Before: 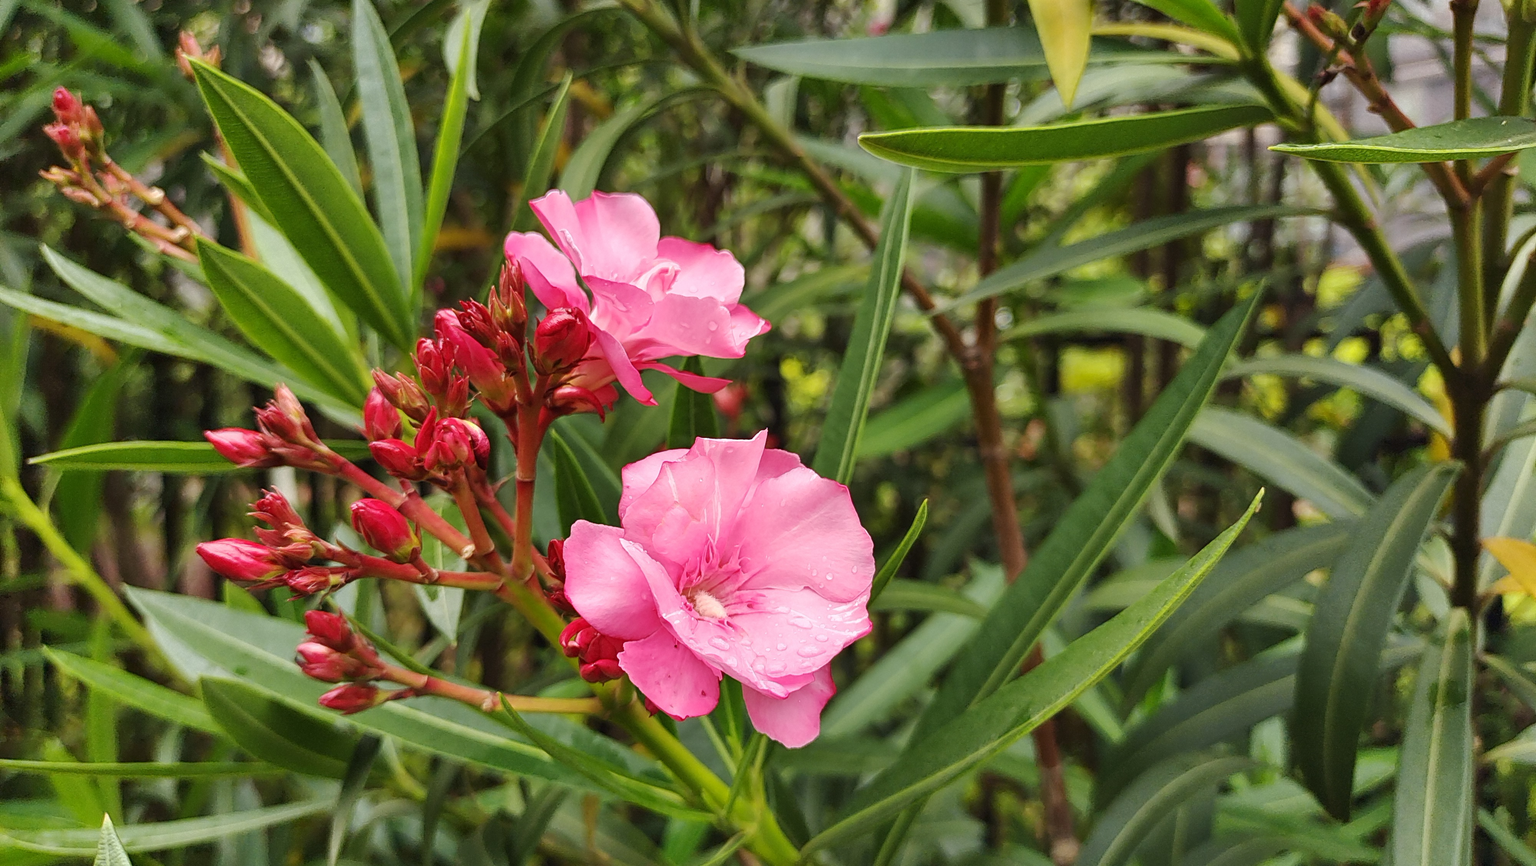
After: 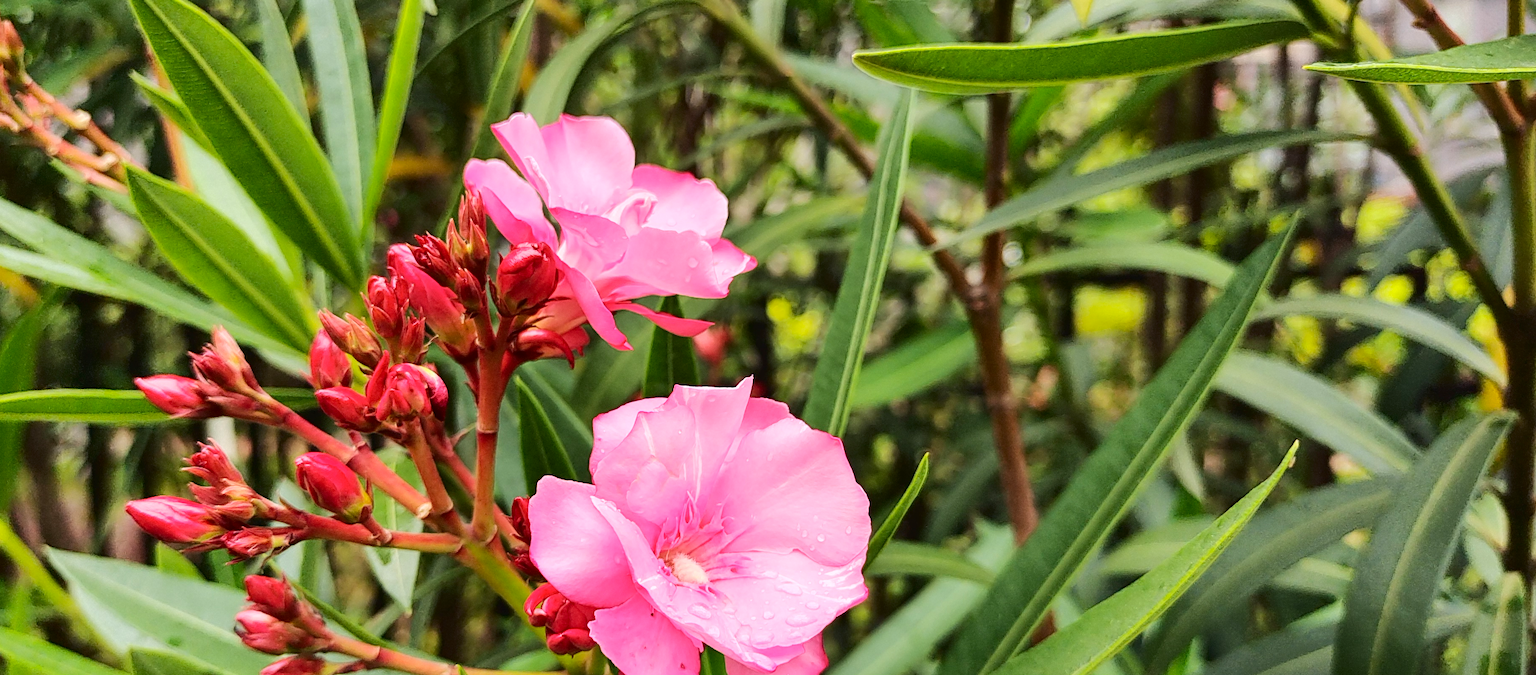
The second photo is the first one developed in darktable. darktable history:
crop: left 5.368%, top 10.091%, right 3.558%, bottom 18.868%
tone curve: curves: ch0 [(0, 0) (0.003, 0.014) (0.011, 0.017) (0.025, 0.023) (0.044, 0.035) (0.069, 0.04) (0.1, 0.062) (0.136, 0.099) (0.177, 0.152) (0.224, 0.214) (0.277, 0.291) (0.335, 0.383) (0.399, 0.487) (0.468, 0.581) (0.543, 0.662) (0.623, 0.738) (0.709, 0.802) (0.801, 0.871) (0.898, 0.936) (1, 1)], color space Lab, independent channels, preserve colors none
